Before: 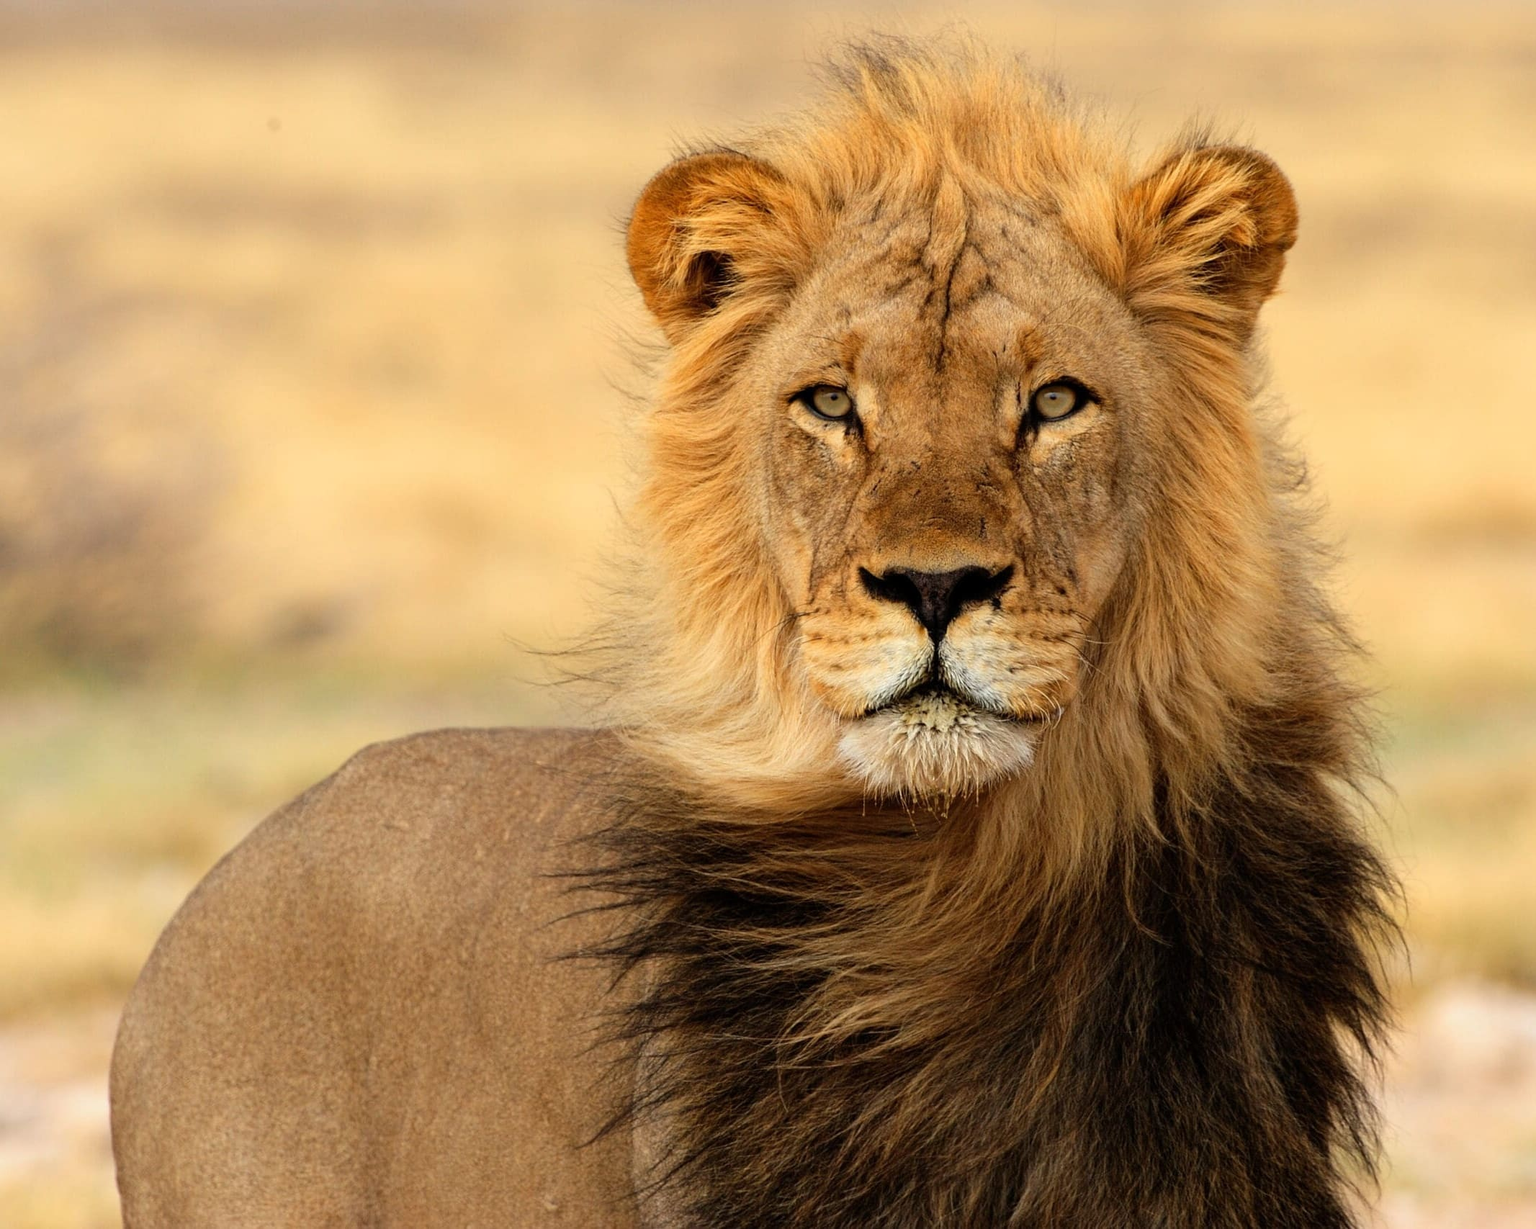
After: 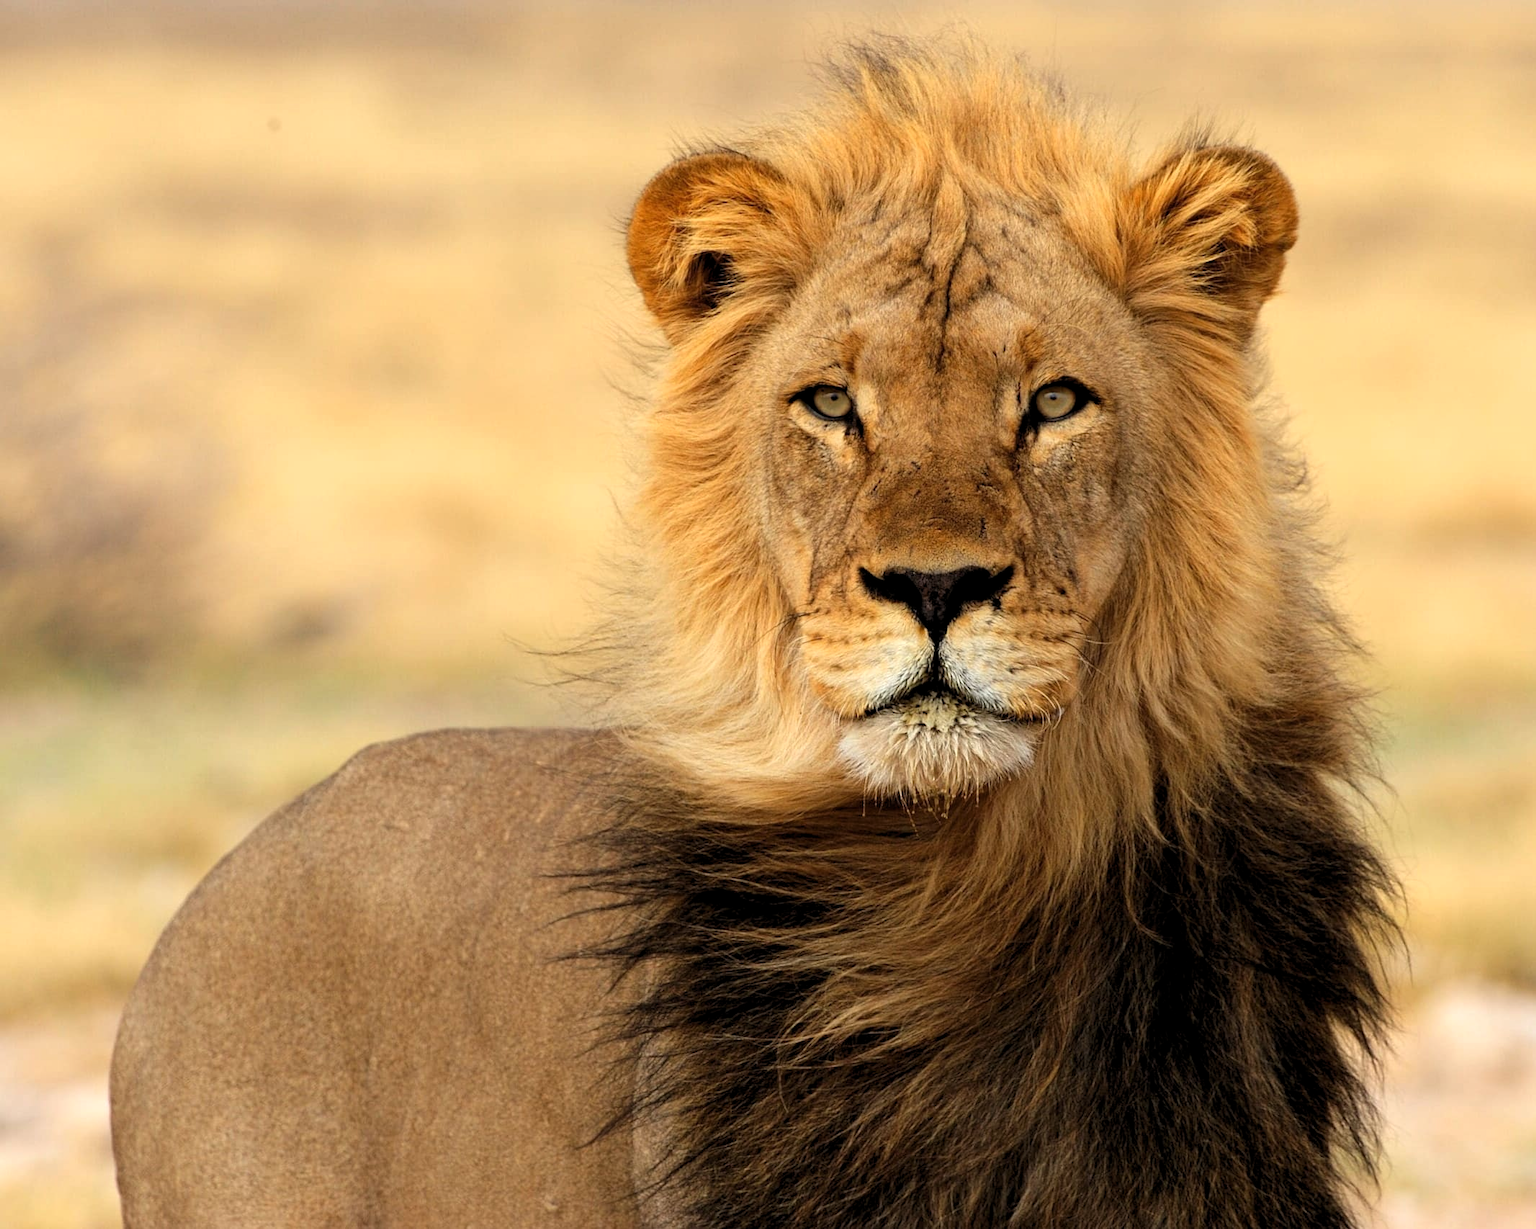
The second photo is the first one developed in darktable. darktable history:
tone equalizer: on, module defaults
levels: levels [0.031, 0.5, 0.969]
